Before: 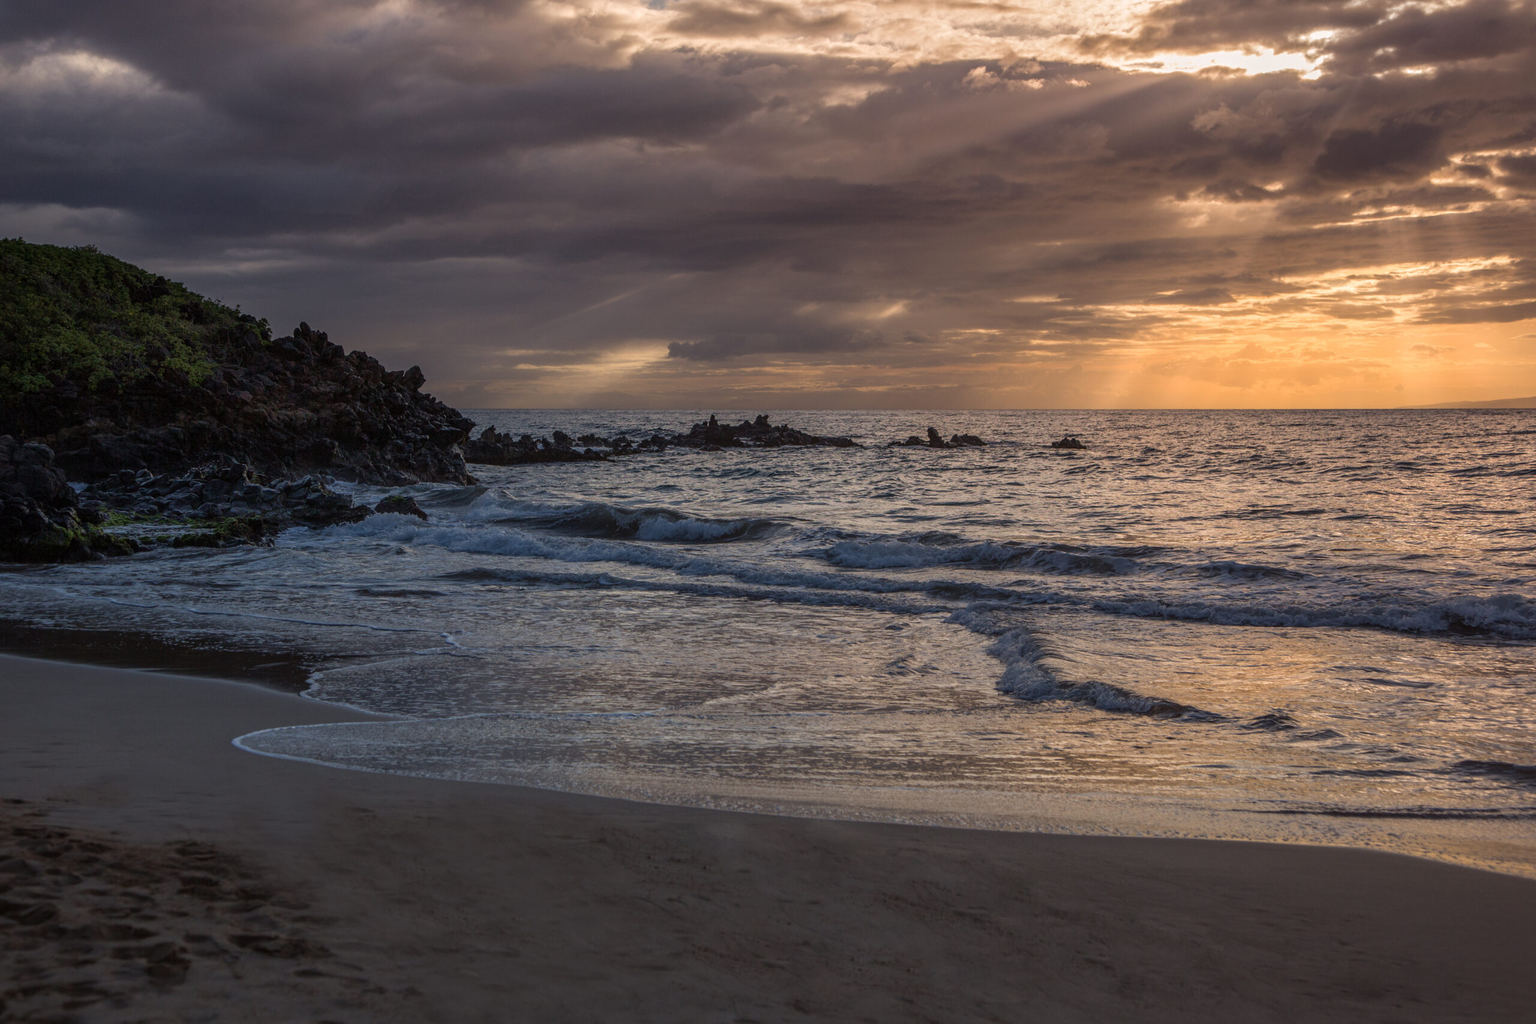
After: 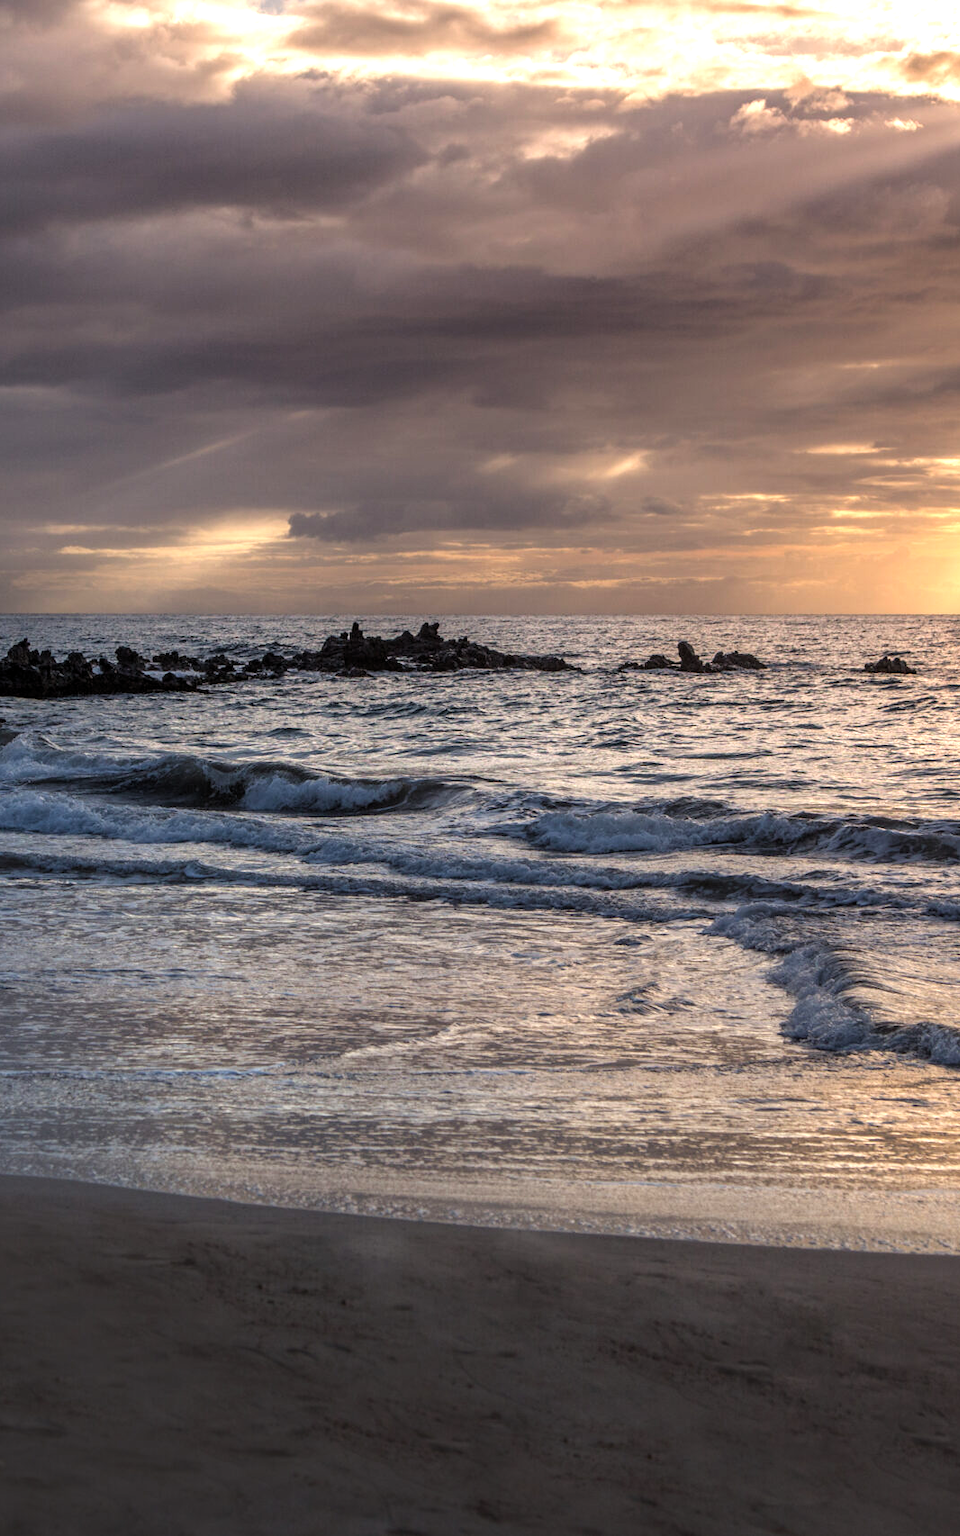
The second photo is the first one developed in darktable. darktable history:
tone equalizer: -8 EV -1.06 EV, -7 EV -1.04 EV, -6 EV -0.852 EV, -5 EV -0.581 EV, -3 EV 0.579 EV, -2 EV 0.868 EV, -1 EV 0.991 EV, +0 EV 1.05 EV
crop: left 31.002%, right 27.289%
levels: levels [0.026, 0.507, 0.987]
